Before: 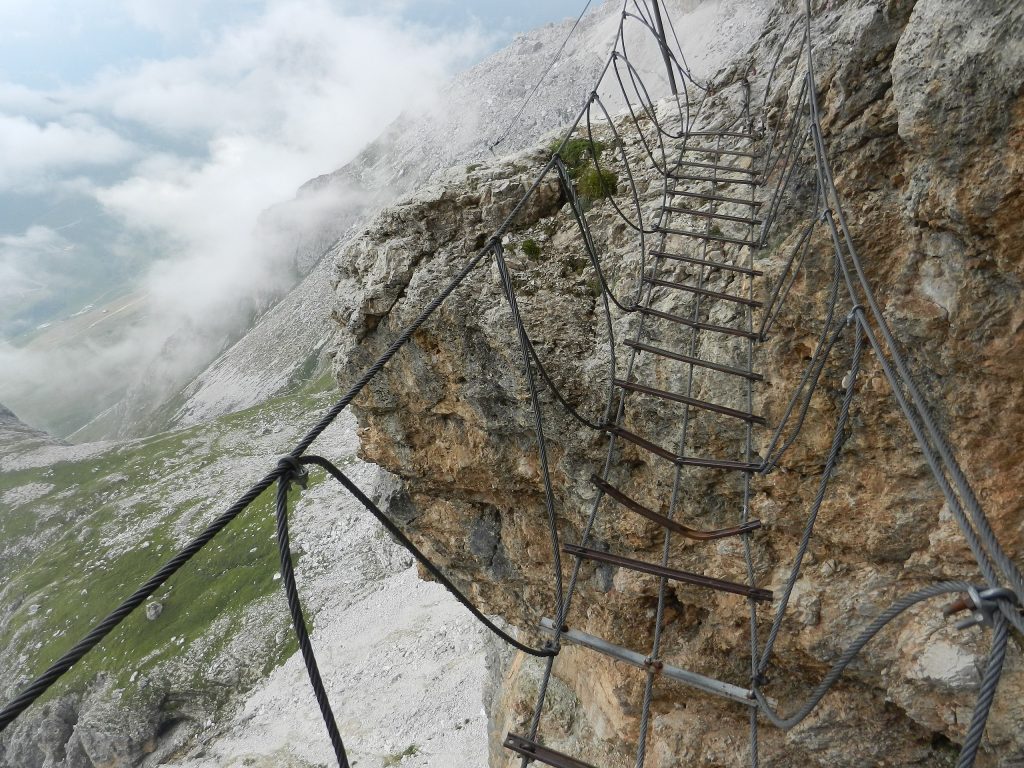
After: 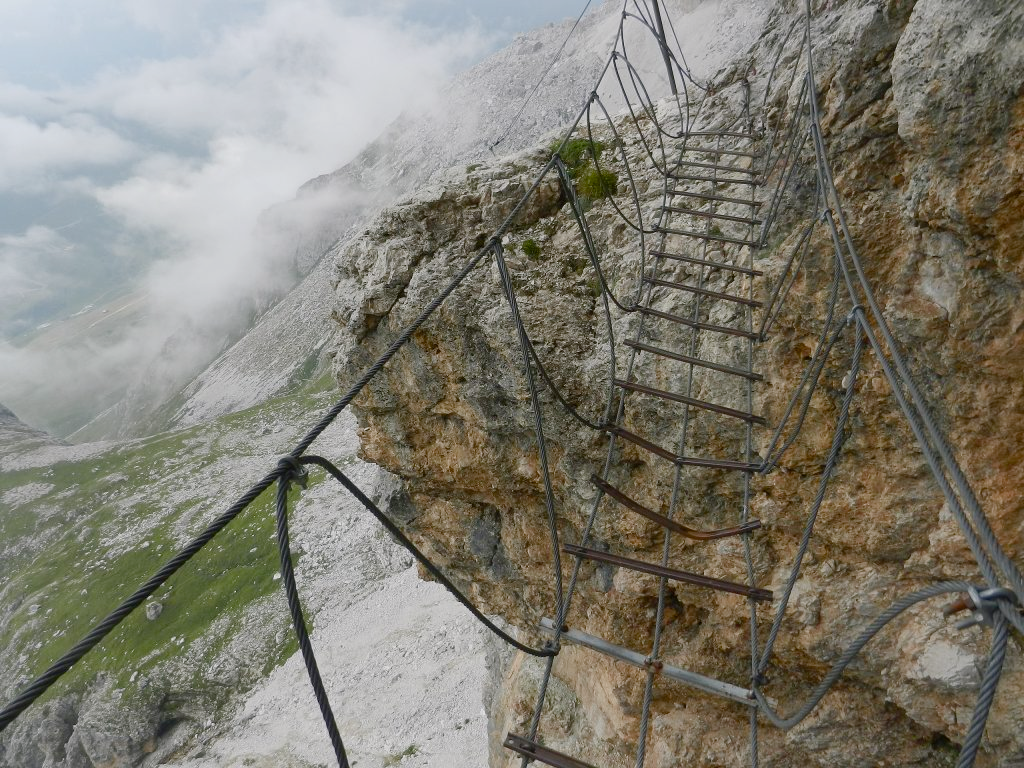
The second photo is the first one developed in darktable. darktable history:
color balance rgb: shadows lift › chroma 1%, shadows lift › hue 113°, highlights gain › chroma 0.2%, highlights gain › hue 333°, perceptual saturation grading › global saturation 20%, perceptual saturation grading › highlights -50%, perceptual saturation grading › shadows 25%, contrast -10%
exposure: exposure -0.072 EV, compensate highlight preservation false
